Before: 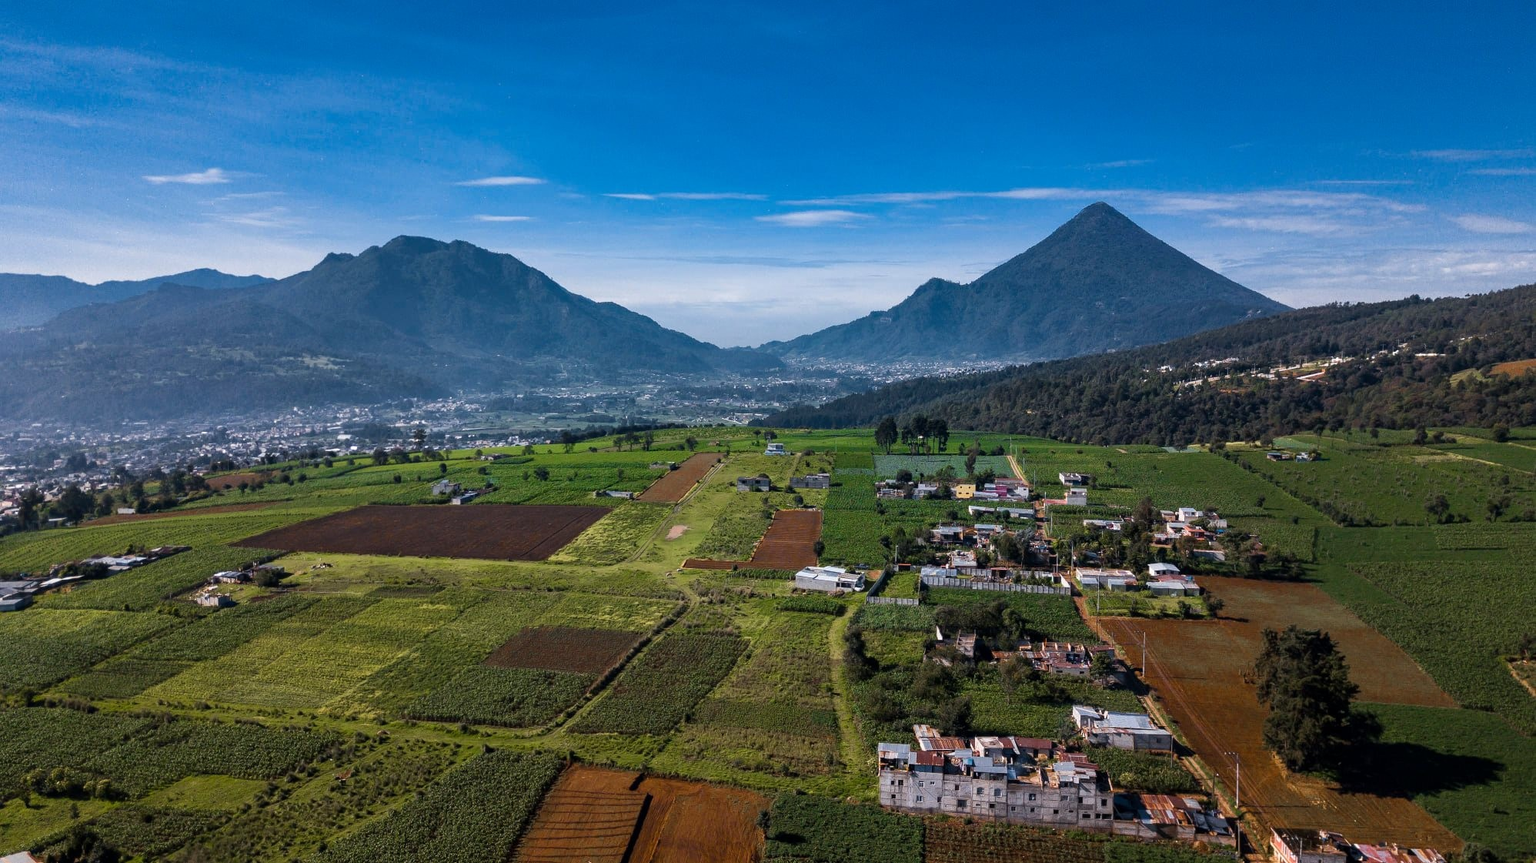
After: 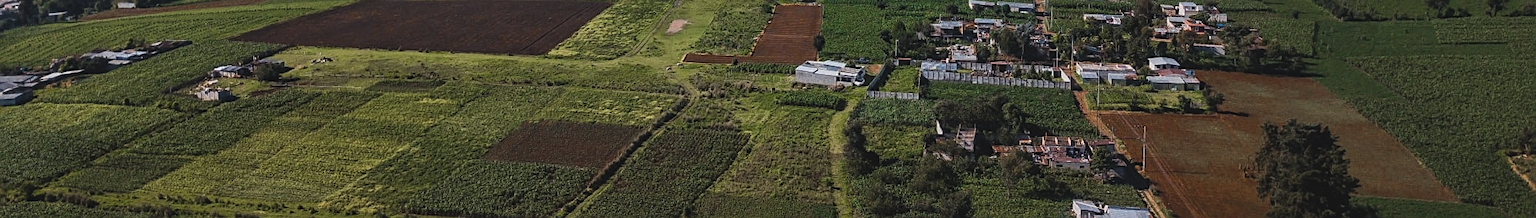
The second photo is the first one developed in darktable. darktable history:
sharpen: on, module defaults
local contrast: on, module defaults
crop and rotate: top 58.653%, bottom 15.959%
exposure: black level correction -0.015, exposure -0.531 EV, compensate exposure bias true, compensate highlight preservation false
